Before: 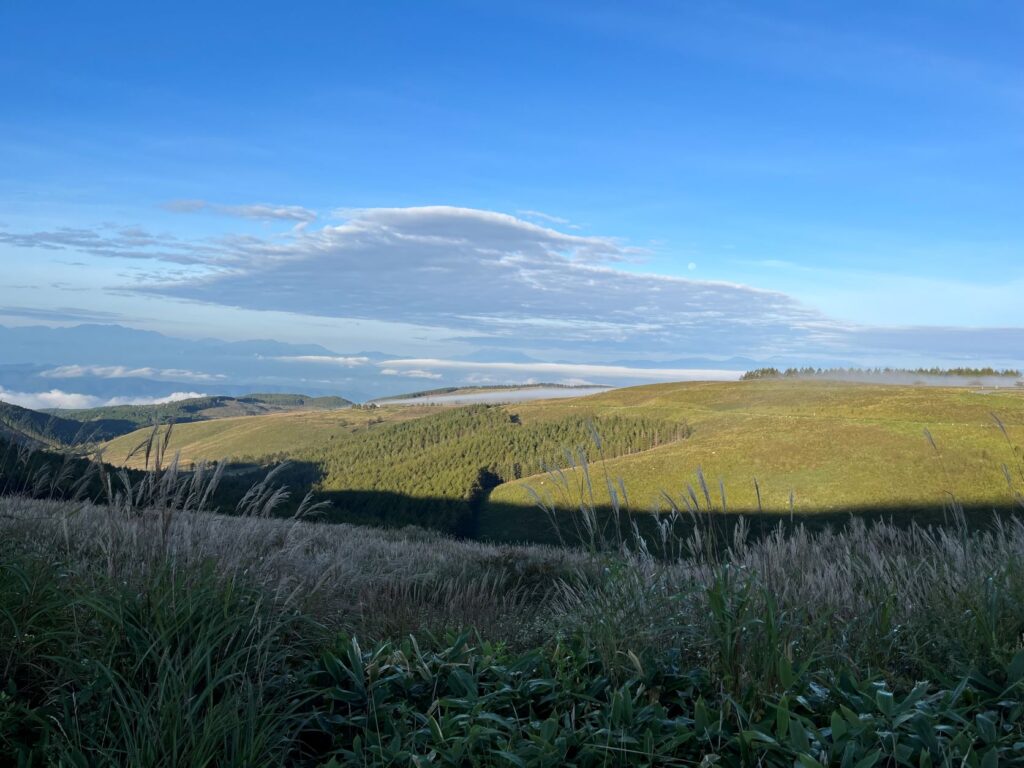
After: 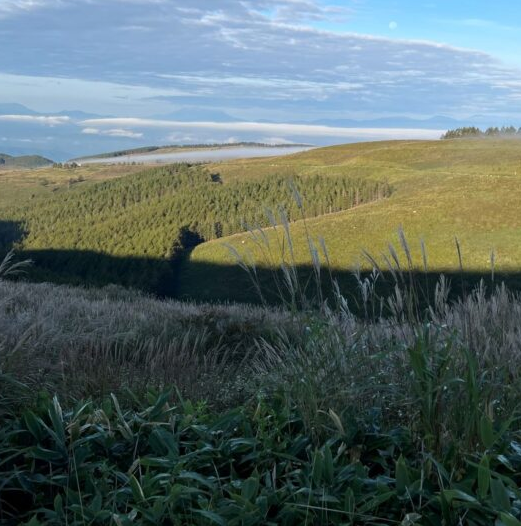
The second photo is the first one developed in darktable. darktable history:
crop and rotate: left 29.289%, top 31.446%, right 19.82%
tone equalizer: on, module defaults
